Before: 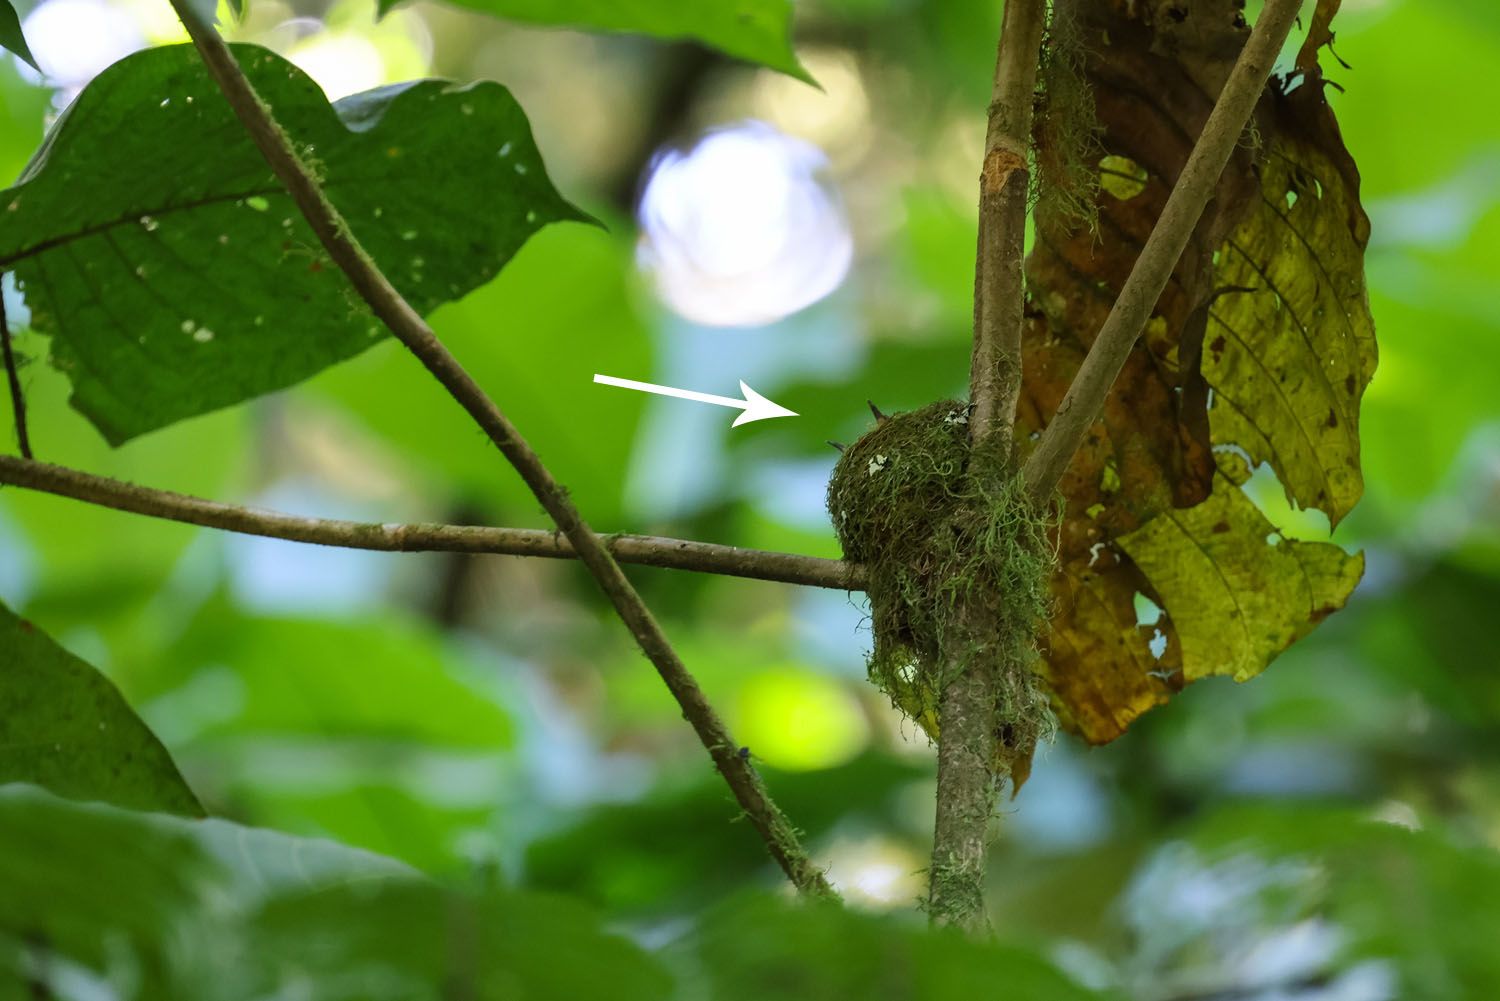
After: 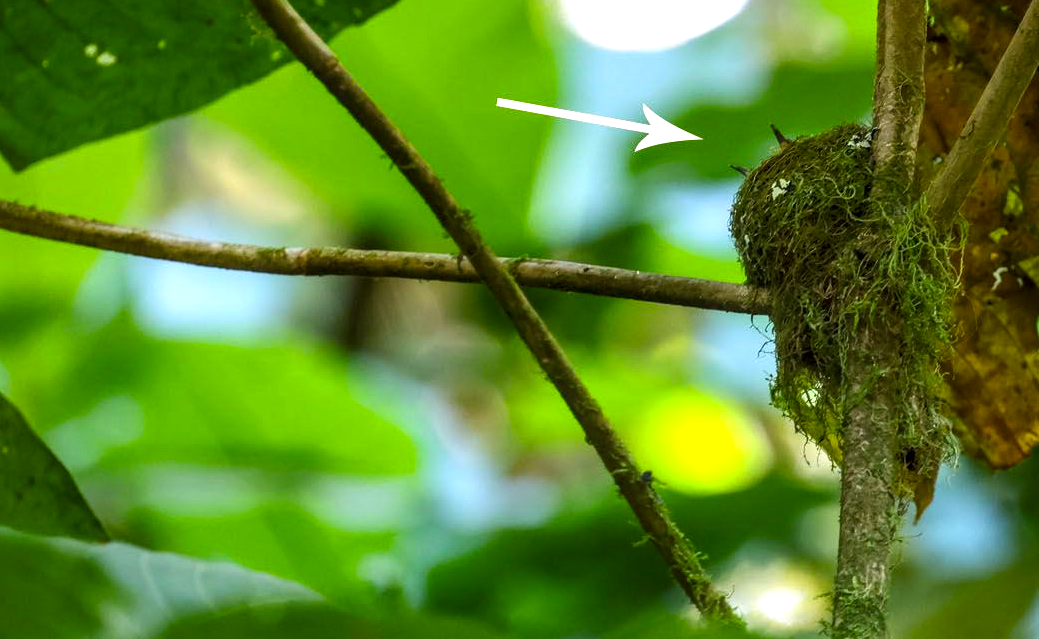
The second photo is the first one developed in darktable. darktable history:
local contrast: on, module defaults
crop: left 6.529%, top 27.655%, right 24.138%, bottom 8.477%
color balance rgb: linear chroma grading › global chroma 24.768%, perceptual saturation grading › global saturation -1.788%, perceptual saturation grading › highlights -7.689%, perceptual saturation grading › mid-tones 7.708%, perceptual saturation grading › shadows 3.545%, perceptual brilliance grading › global brilliance -5.266%, perceptual brilliance grading › highlights 24.365%, perceptual brilliance grading › mid-tones 7.415%, perceptual brilliance grading › shadows -4.726%, saturation formula JzAzBz (2021)
exposure: black level correction 0.001, exposure 0.017 EV, compensate highlight preservation false
